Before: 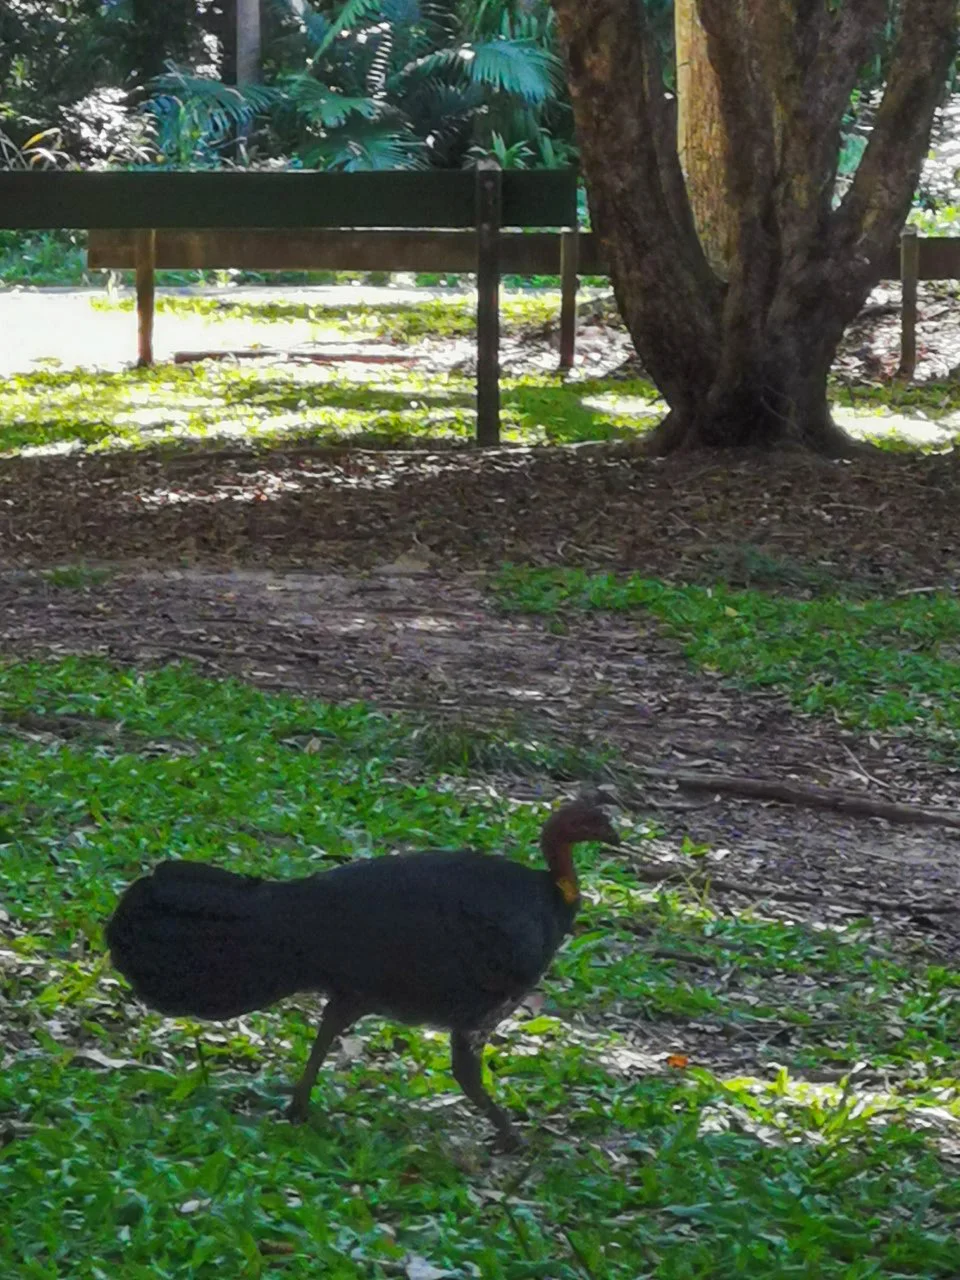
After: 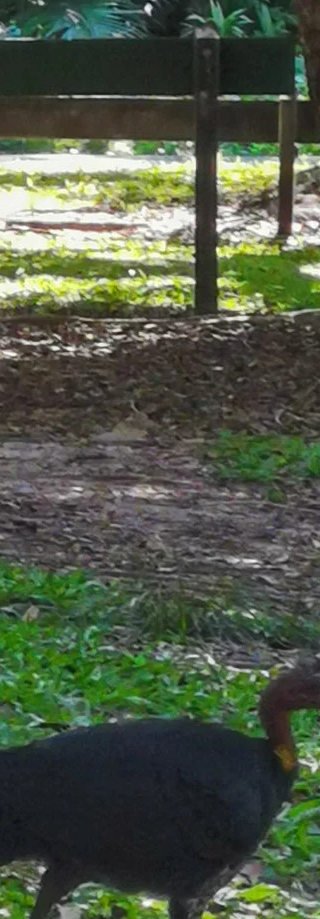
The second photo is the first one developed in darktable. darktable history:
crop and rotate: left 29.381%, top 10.345%, right 37.224%, bottom 17.85%
